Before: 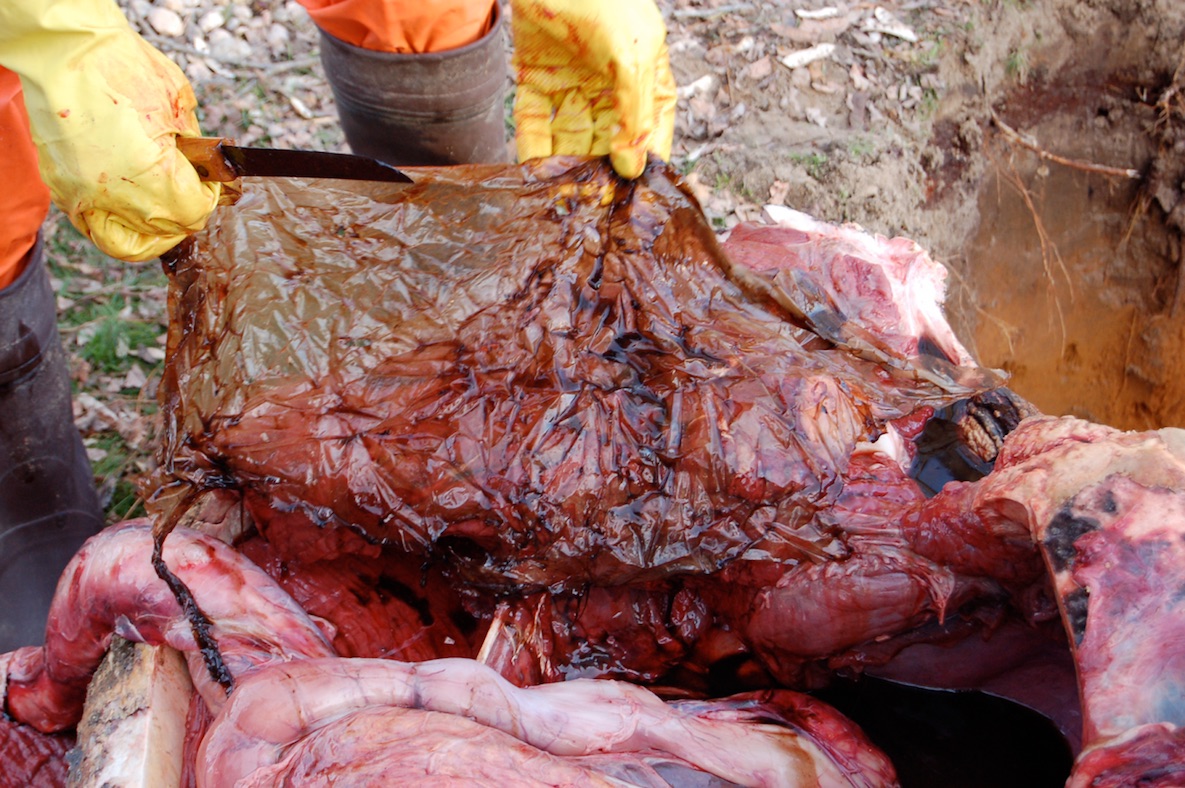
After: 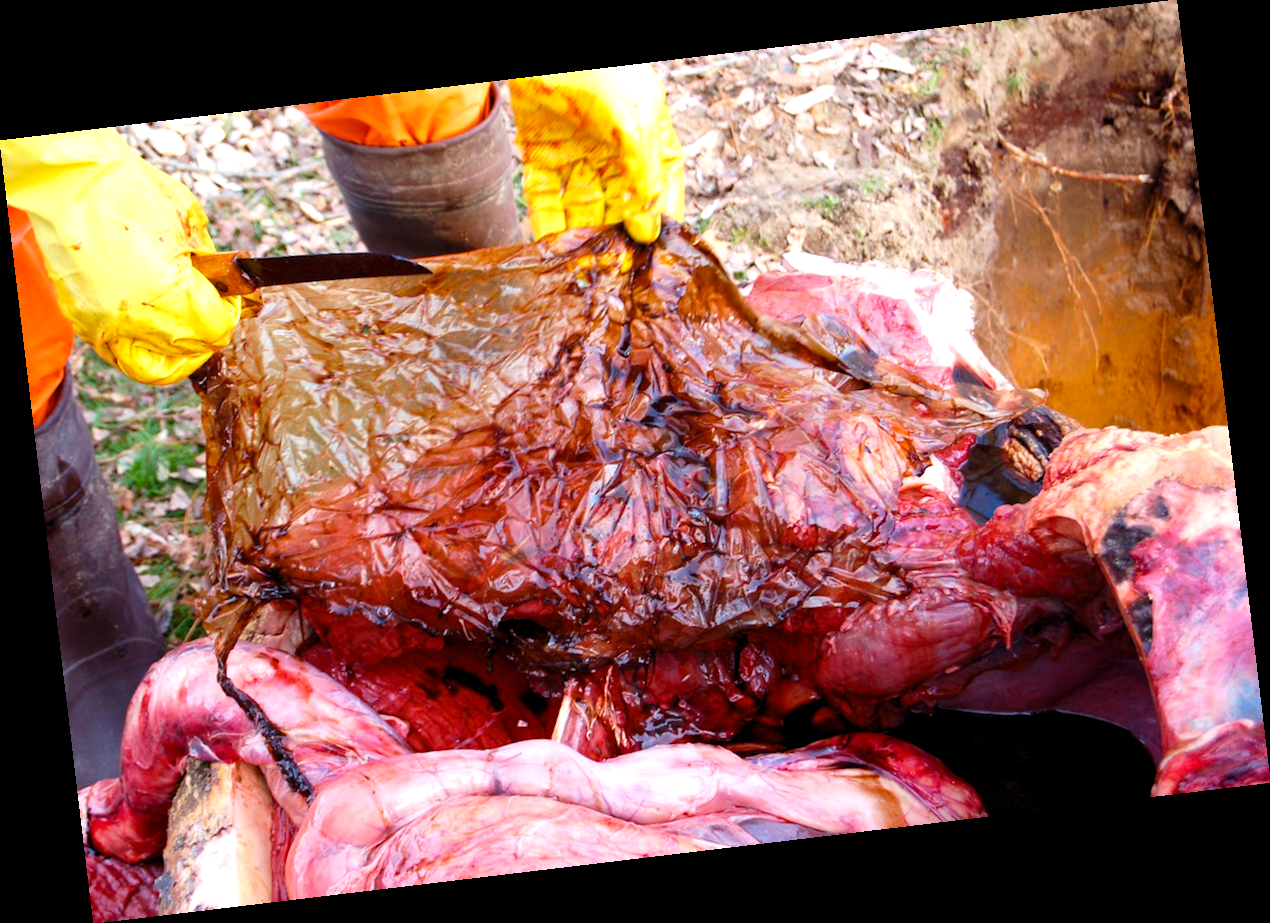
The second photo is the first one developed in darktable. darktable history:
levels: levels [0.016, 0.5, 0.996]
tone equalizer: on, module defaults
color balance rgb: linear chroma grading › global chroma 9.31%, global vibrance 41.49%
exposure: black level correction 0, exposure 0.7 EV, compensate exposure bias true, compensate highlight preservation false
rotate and perspective: rotation -6.83°, automatic cropping off
contrast brightness saturation: contrast 0.03, brightness -0.04
